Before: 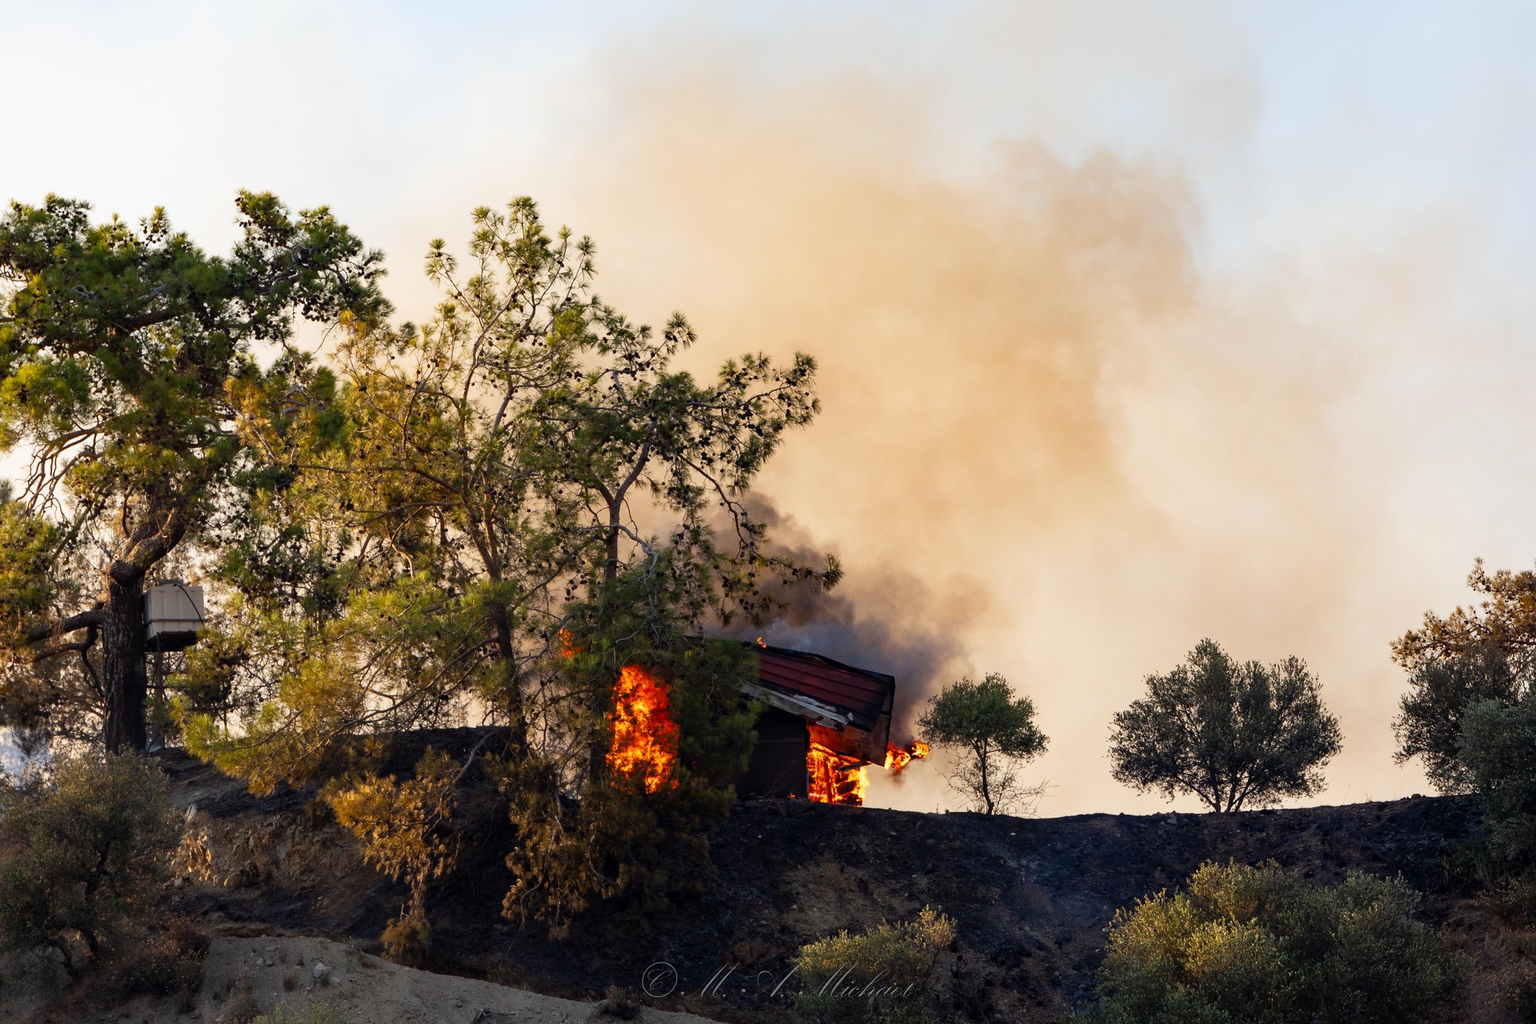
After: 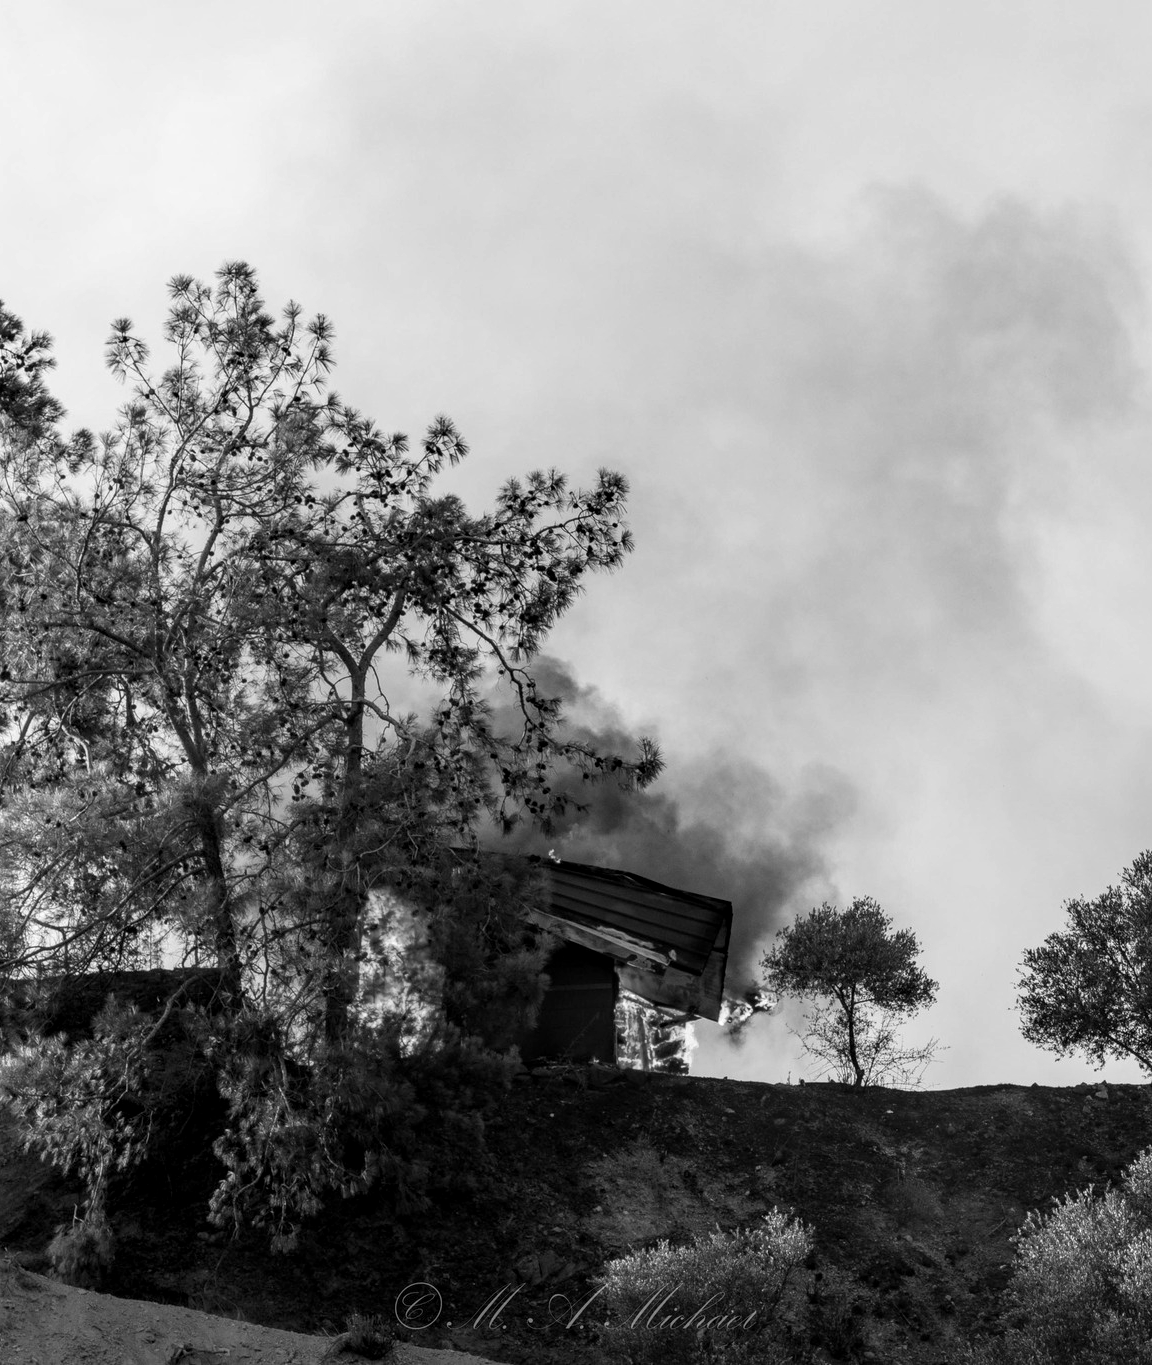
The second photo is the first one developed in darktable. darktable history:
local contrast: detail 130%
crop and rotate: left 22.516%, right 21.234%
monochrome: on, module defaults
